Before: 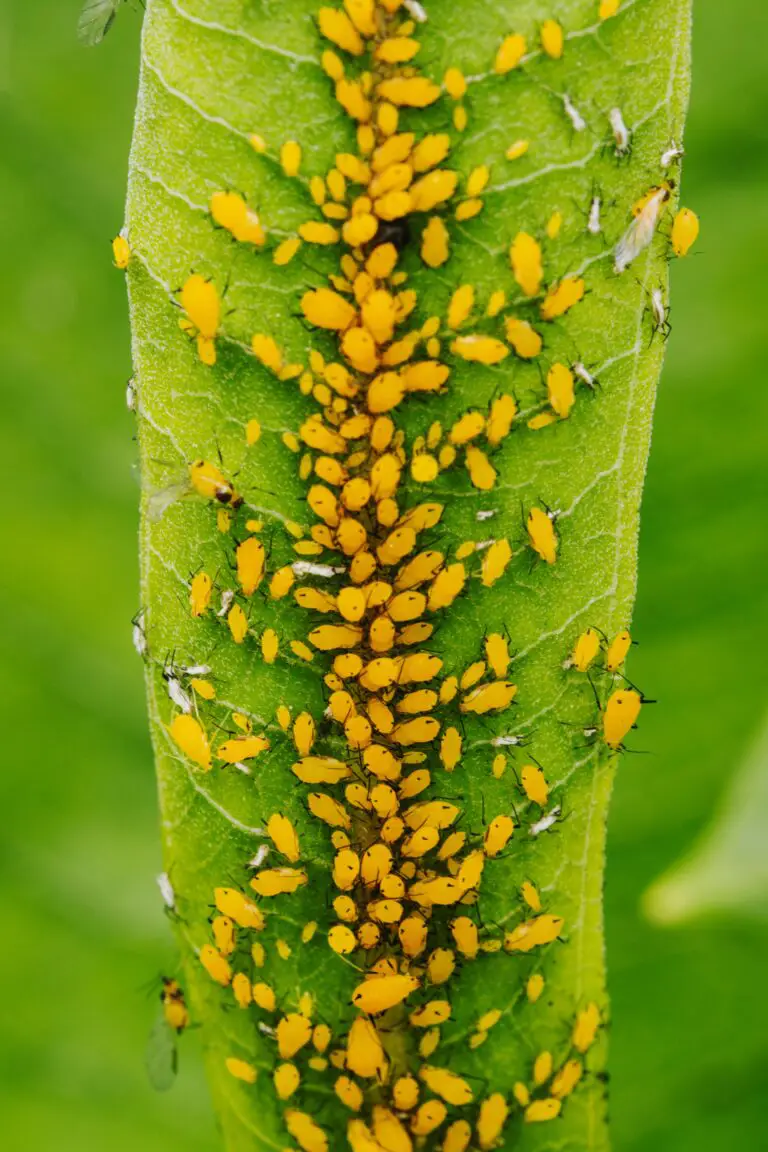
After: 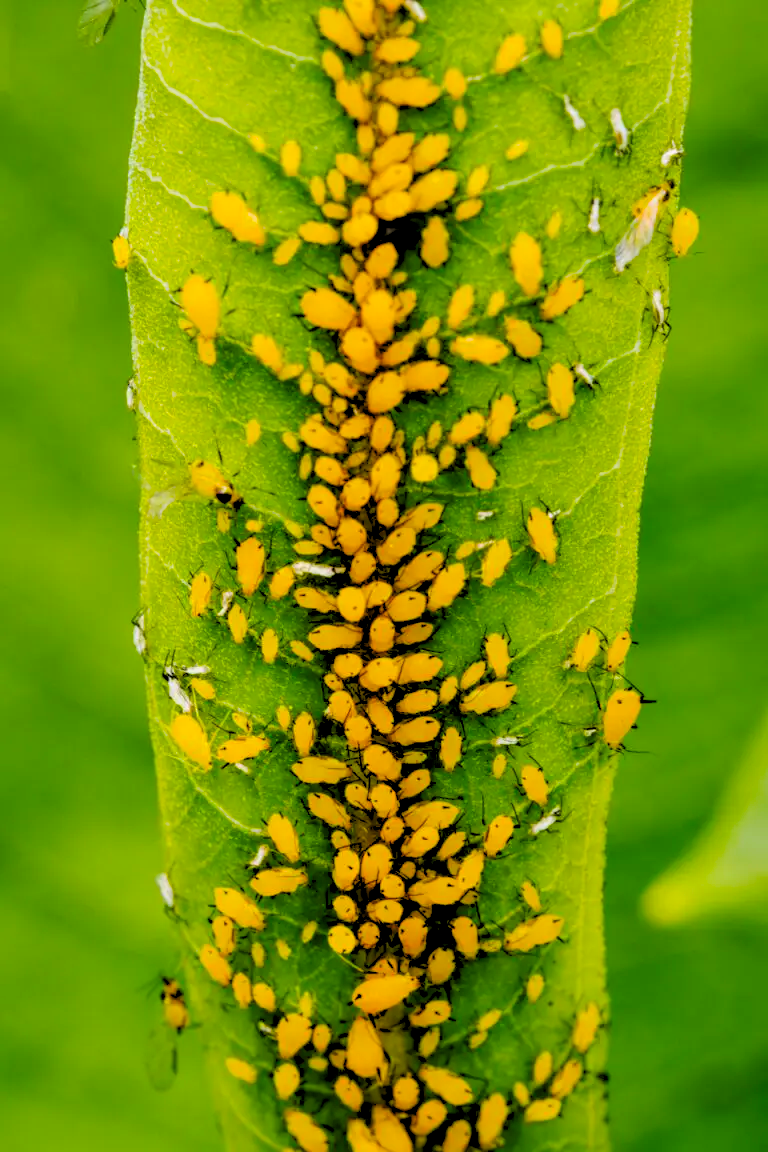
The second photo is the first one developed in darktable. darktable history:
rgb levels: levels [[0.029, 0.461, 0.922], [0, 0.5, 1], [0, 0.5, 1]]
color balance rgb: linear chroma grading › global chroma 10%, perceptual saturation grading › global saturation 30%, global vibrance 10%
